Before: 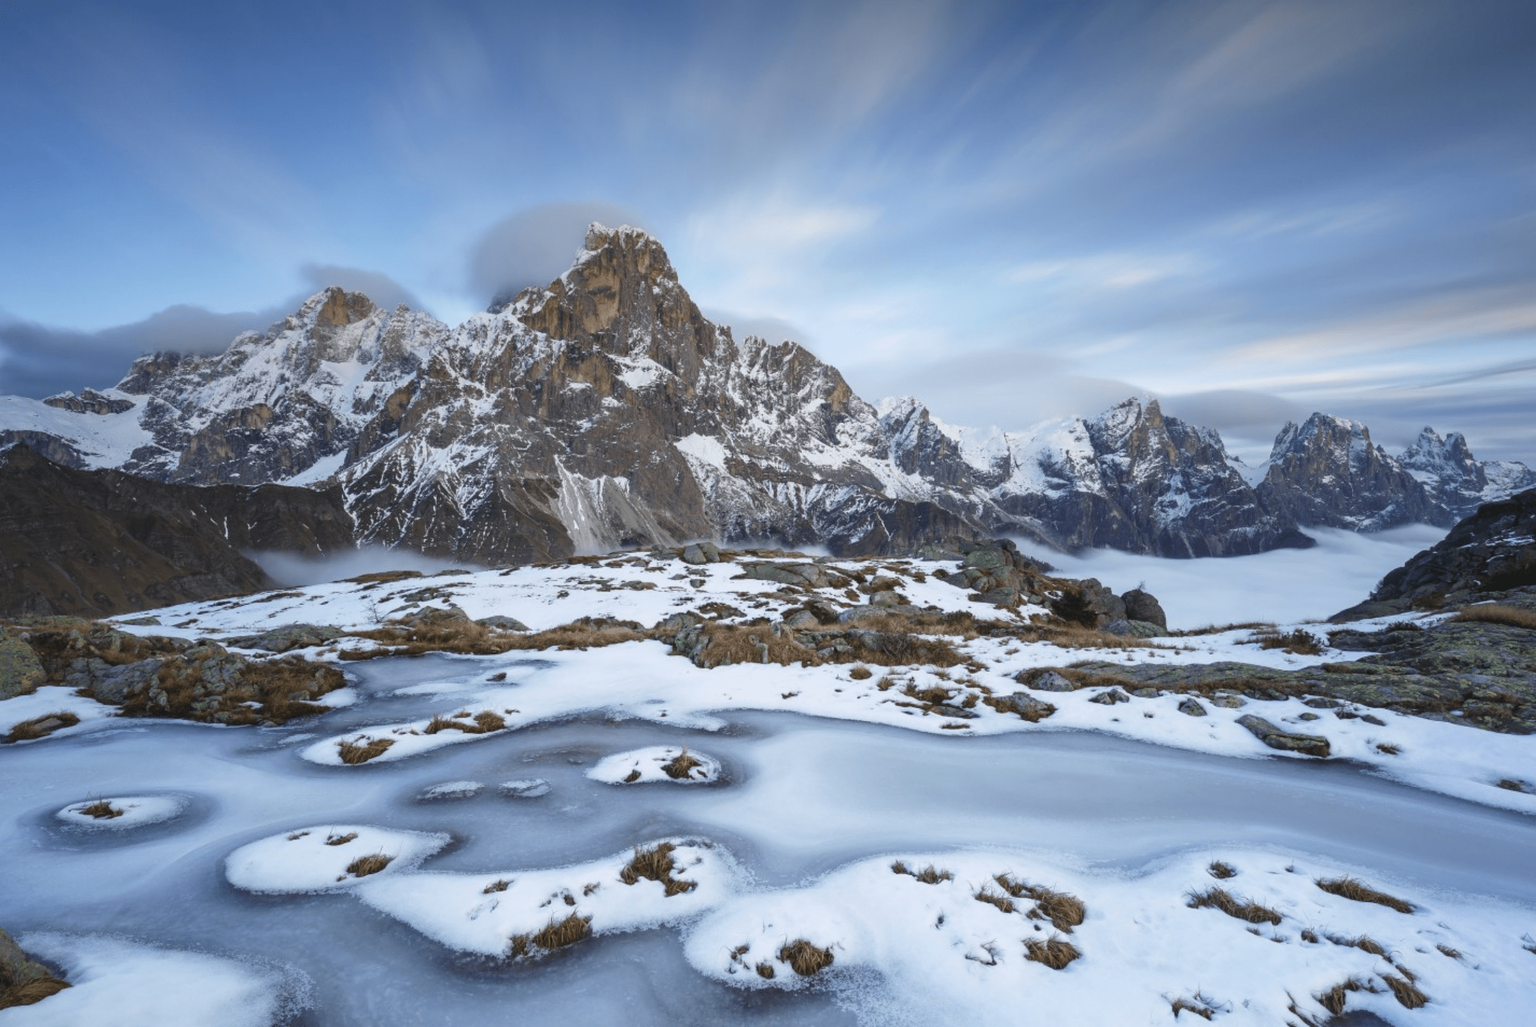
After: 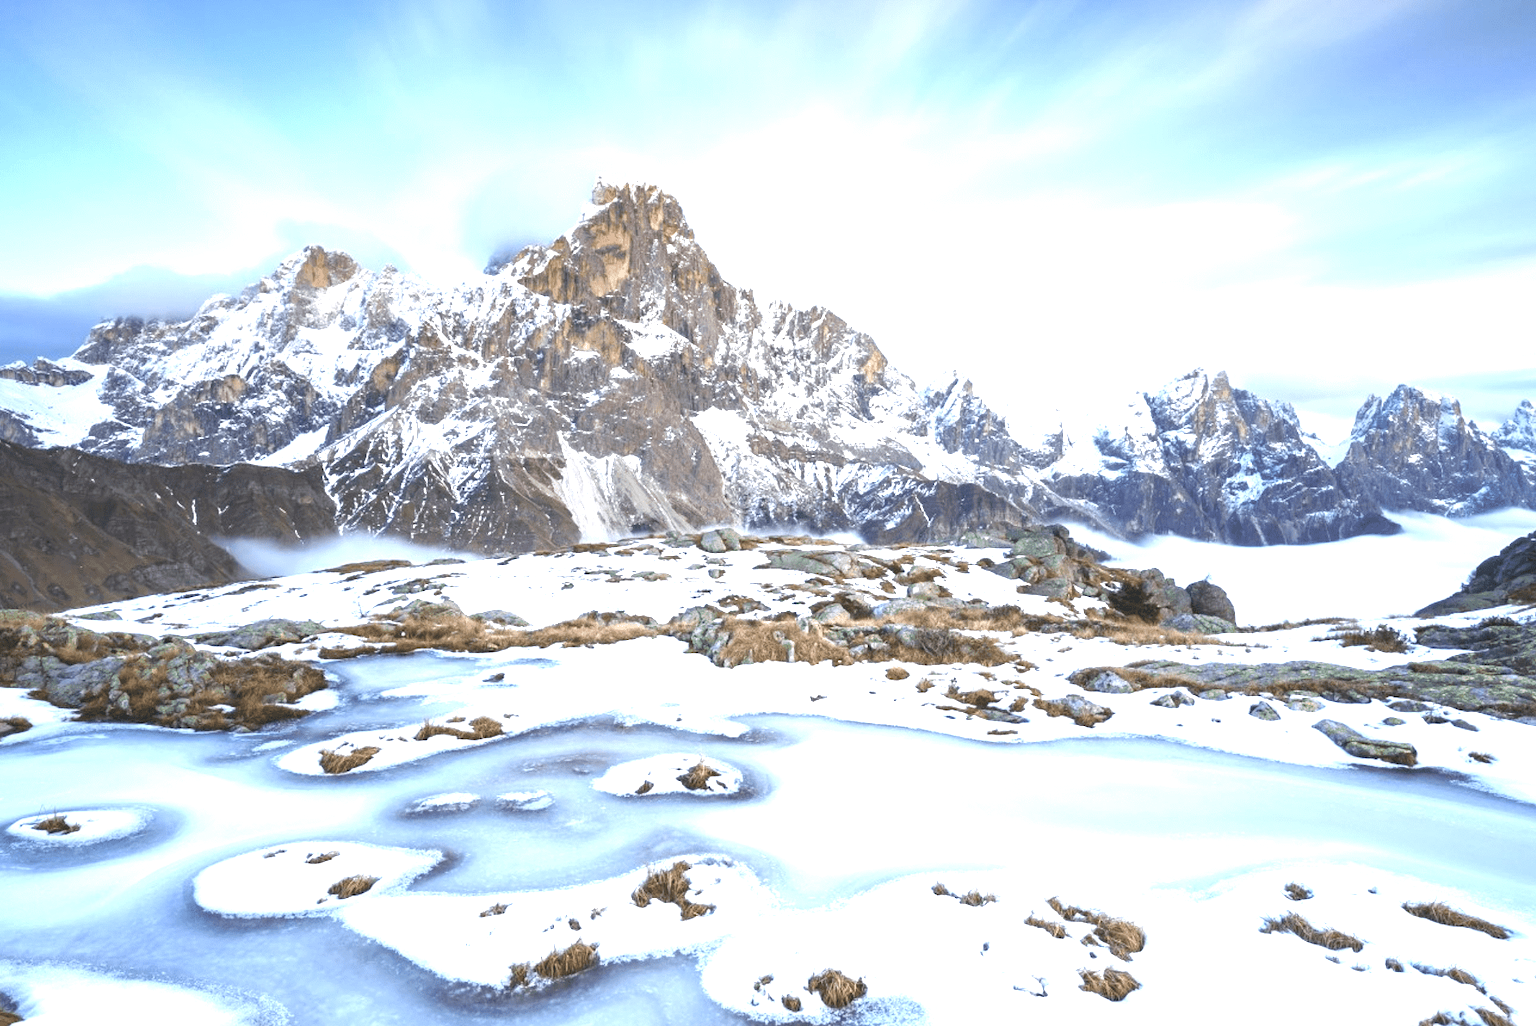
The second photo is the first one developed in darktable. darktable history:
crop: left 3.305%, top 6.436%, right 6.389%, bottom 3.258%
exposure: black level correction 0.001, exposure 1.646 EV, compensate exposure bias true, compensate highlight preservation false
